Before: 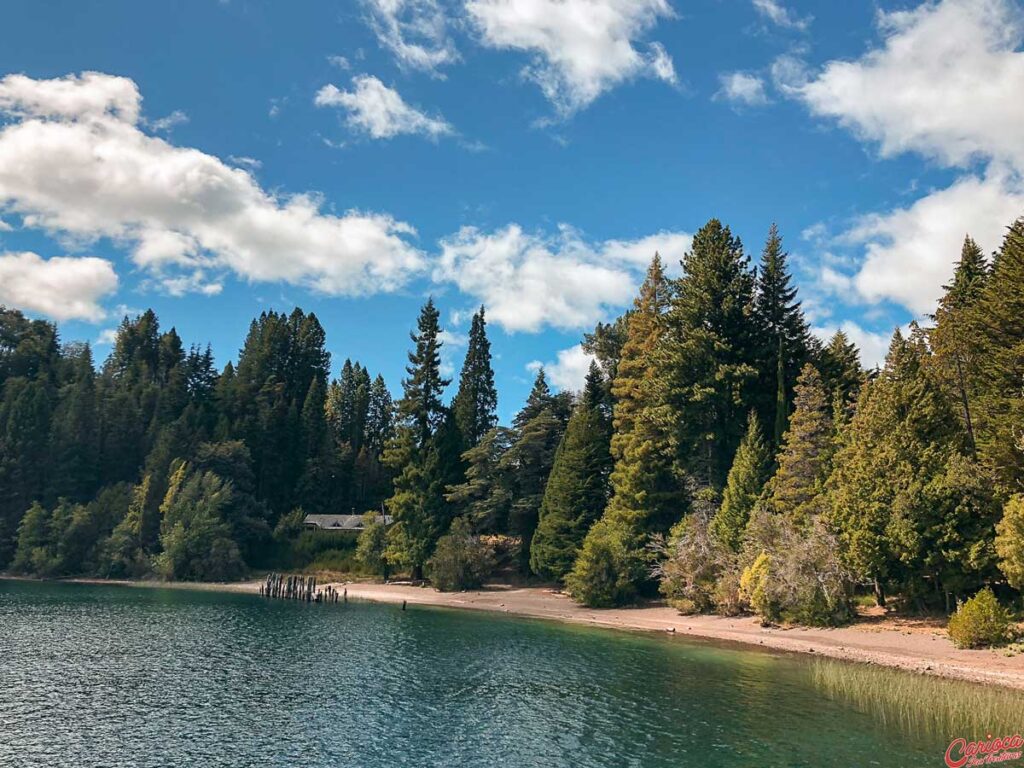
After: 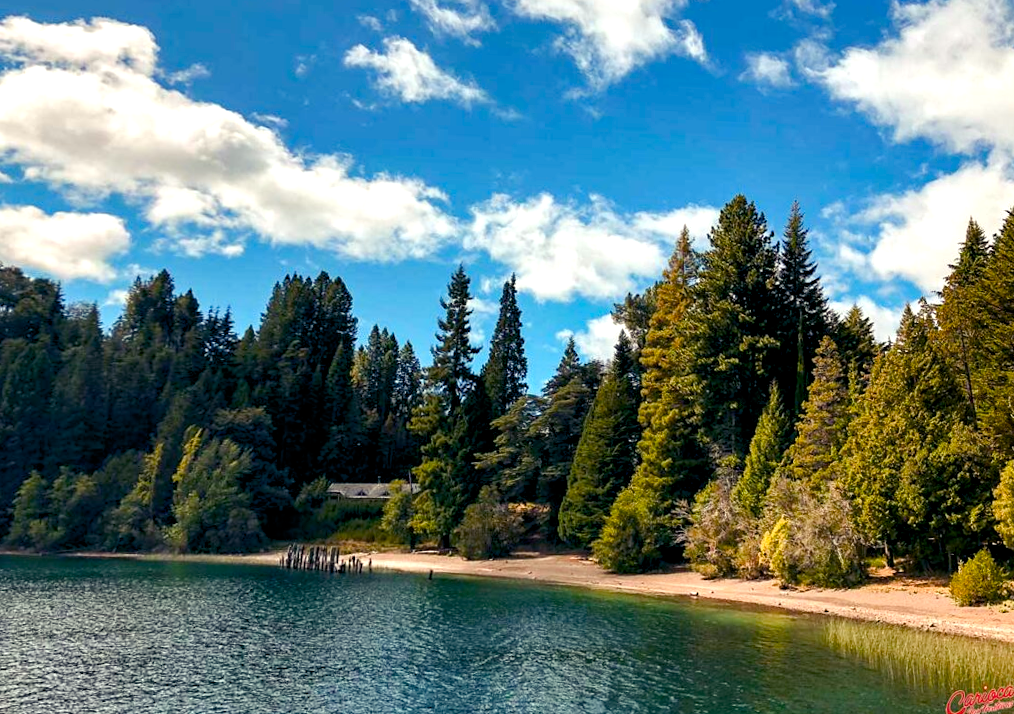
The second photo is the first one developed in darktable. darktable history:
rotate and perspective: rotation 0.679°, lens shift (horizontal) 0.136, crop left 0.009, crop right 0.991, crop top 0.078, crop bottom 0.95
color balance rgb: shadows lift › luminance -21.66%, shadows lift › chroma 6.57%, shadows lift › hue 270°, power › chroma 0.68%, power › hue 60°, highlights gain › luminance 6.08%, highlights gain › chroma 1.33%, highlights gain › hue 90°, global offset › luminance -0.87%, perceptual saturation grading › global saturation 26.86%, perceptual saturation grading › highlights -28.39%, perceptual saturation grading › mid-tones 15.22%, perceptual saturation grading › shadows 33.98%, perceptual brilliance grading › highlights 10%, perceptual brilliance grading › mid-tones 5%
